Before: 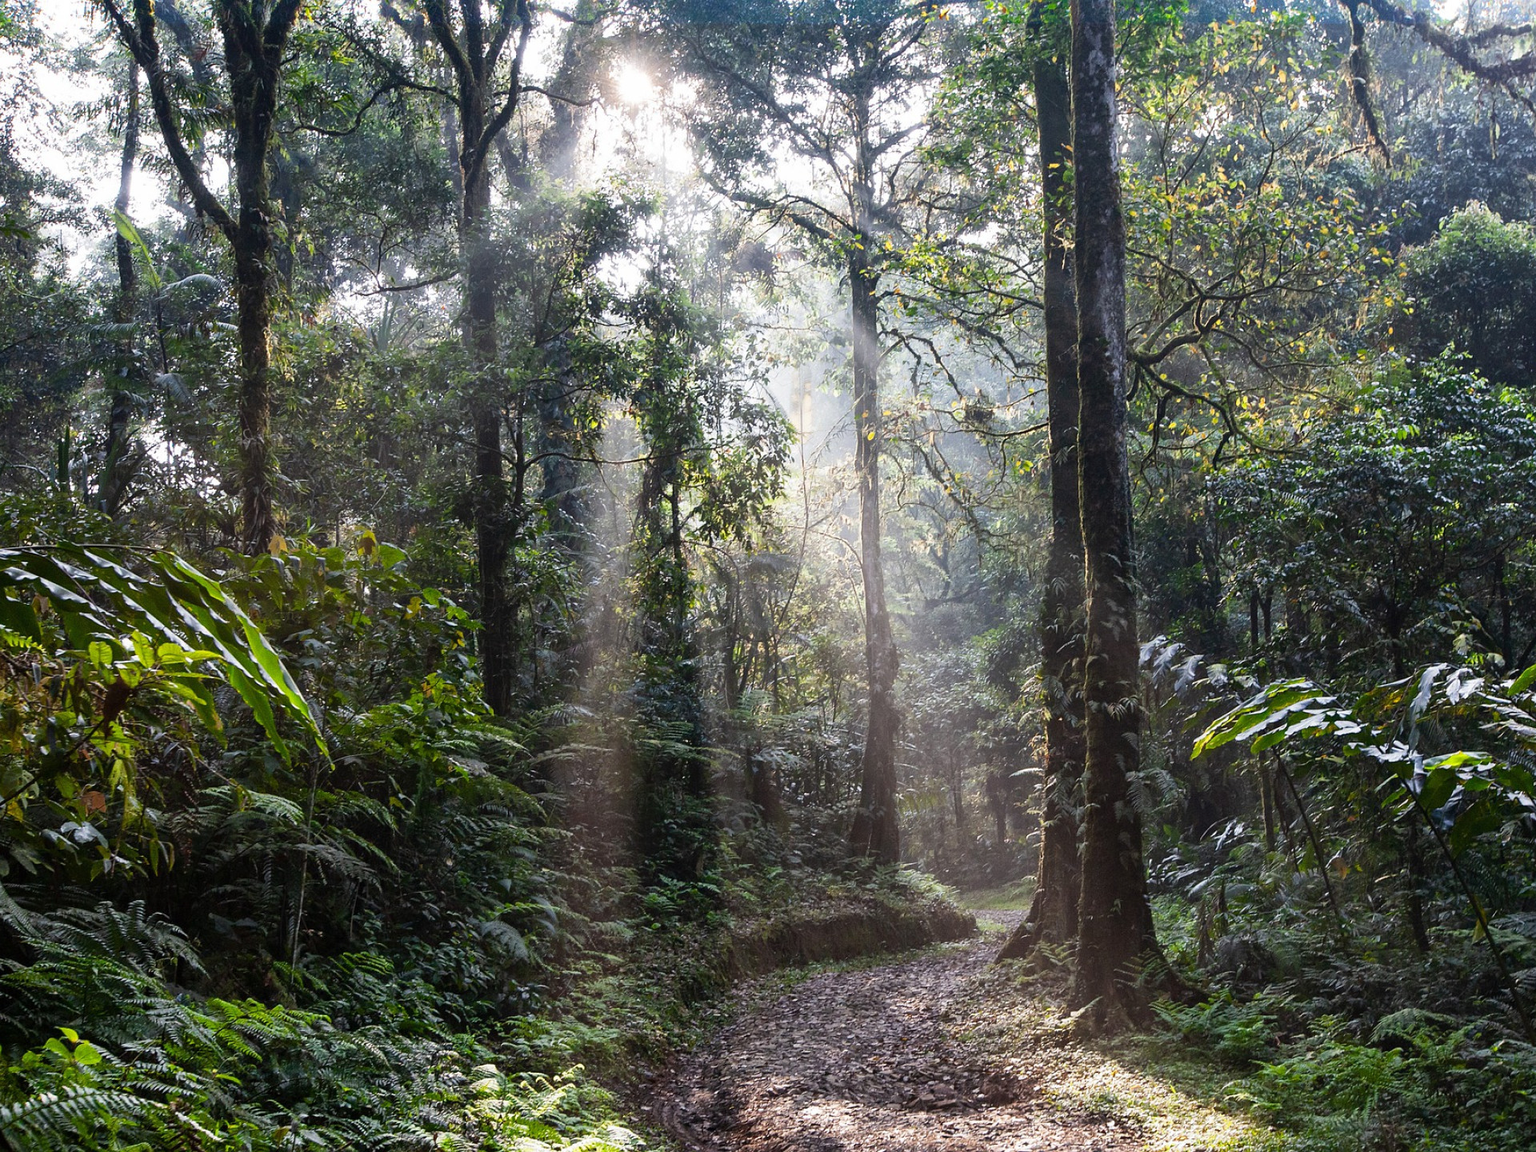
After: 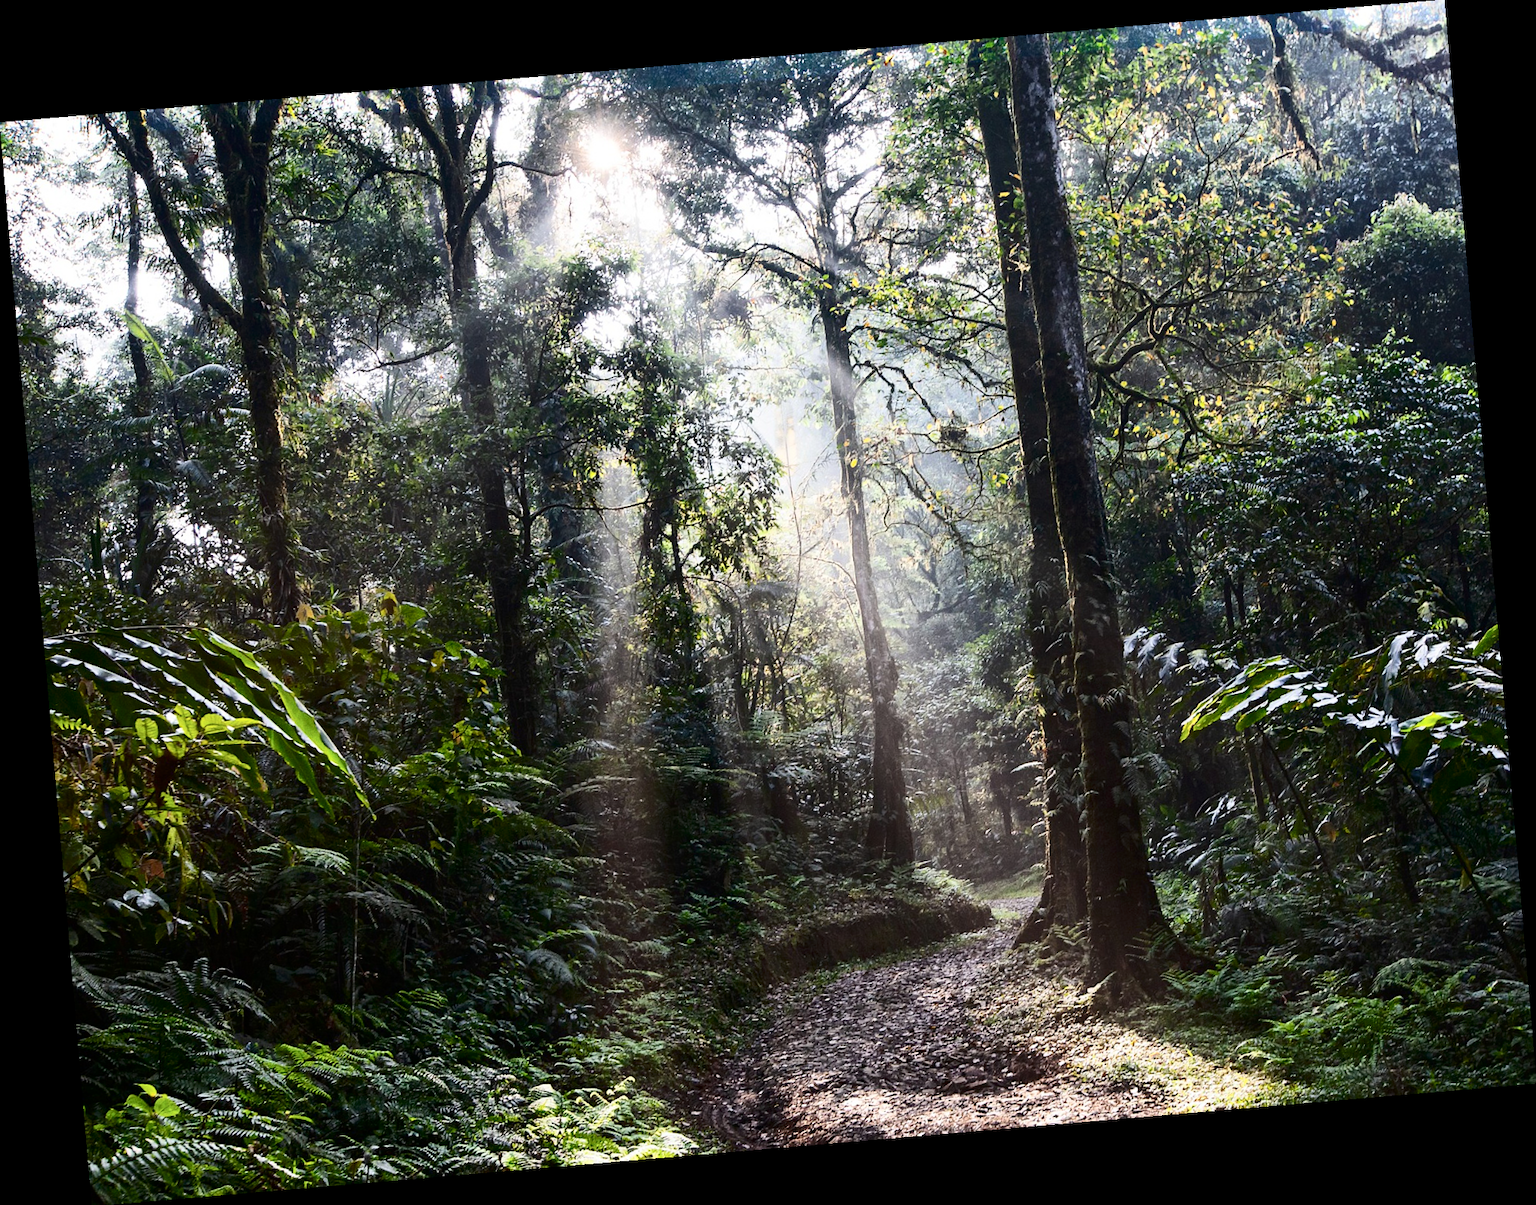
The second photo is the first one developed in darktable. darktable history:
contrast brightness saturation: contrast 0.28
rotate and perspective: rotation -4.86°, automatic cropping off
